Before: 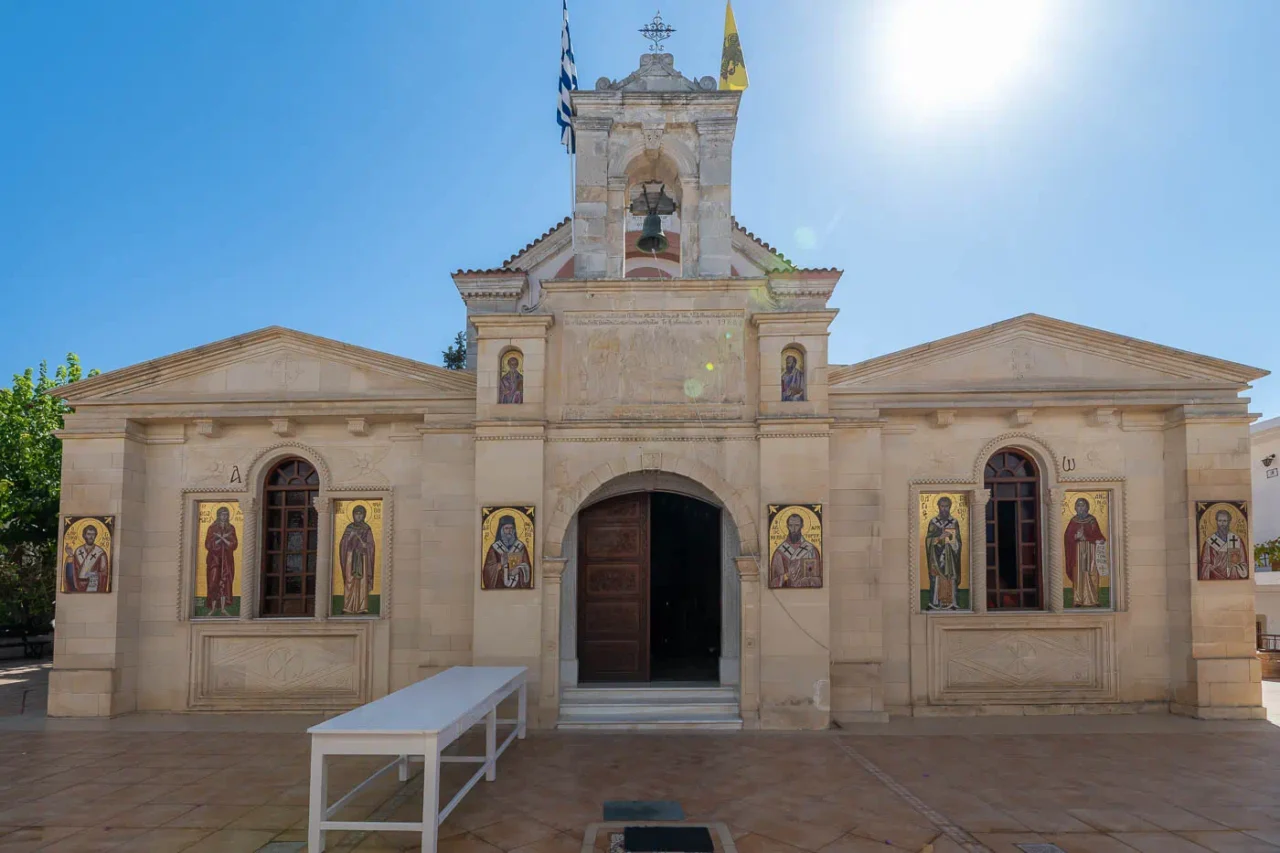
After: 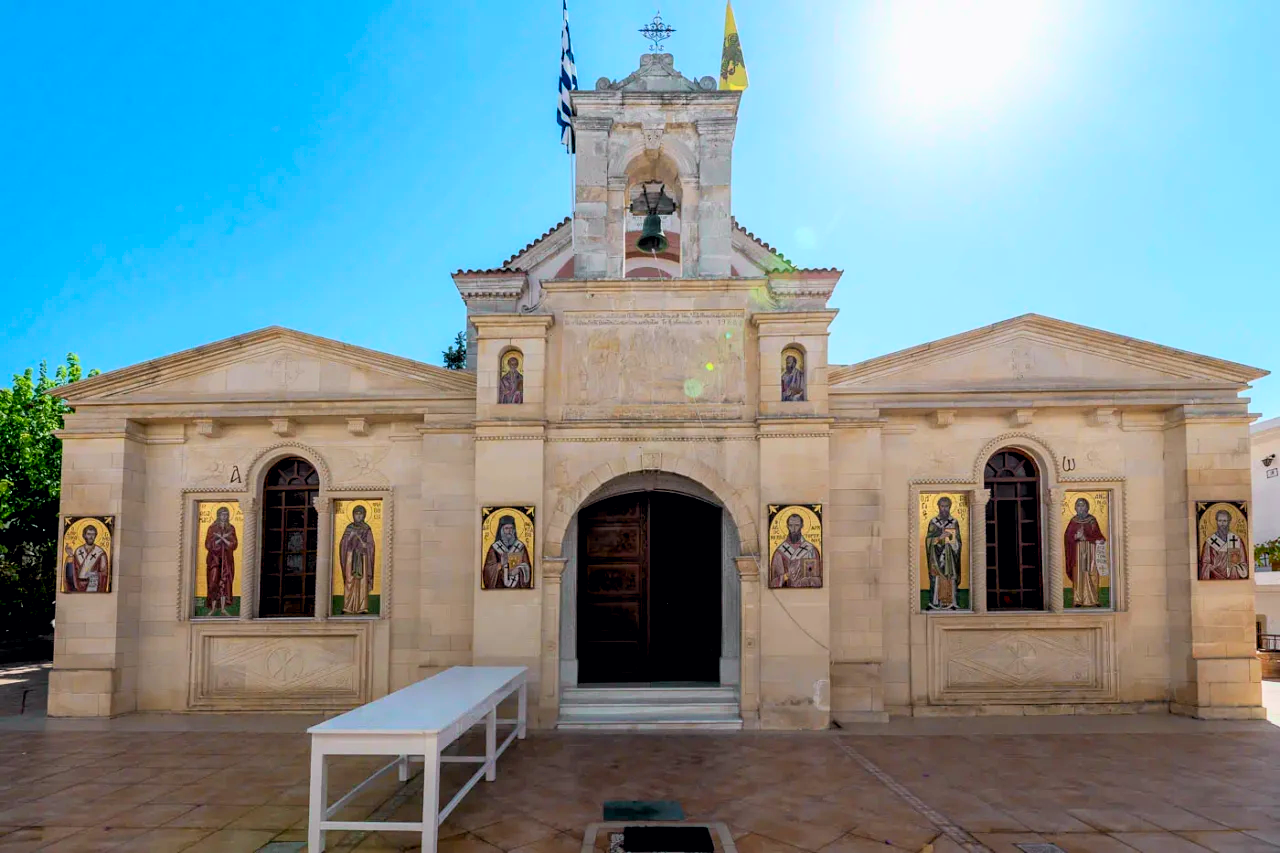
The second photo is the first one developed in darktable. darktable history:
exposure: black level correction 0.006, exposure -0.226 EV, compensate highlight preservation false
tone curve: curves: ch0 [(0, 0) (0.051, 0.03) (0.096, 0.071) (0.243, 0.246) (0.461, 0.515) (0.605, 0.692) (0.761, 0.85) (0.881, 0.933) (1, 0.984)]; ch1 [(0, 0) (0.1, 0.038) (0.318, 0.243) (0.431, 0.384) (0.488, 0.475) (0.499, 0.499) (0.534, 0.546) (0.567, 0.592) (0.601, 0.632) (0.734, 0.809) (1, 1)]; ch2 [(0, 0) (0.297, 0.257) (0.414, 0.379) (0.453, 0.45) (0.479, 0.483) (0.504, 0.499) (0.52, 0.519) (0.541, 0.554) (0.614, 0.652) (0.817, 0.874) (1, 1)], color space Lab, independent channels, preserve colors none
rgb levels: levels [[0.01, 0.419, 0.839], [0, 0.5, 1], [0, 0.5, 1]]
